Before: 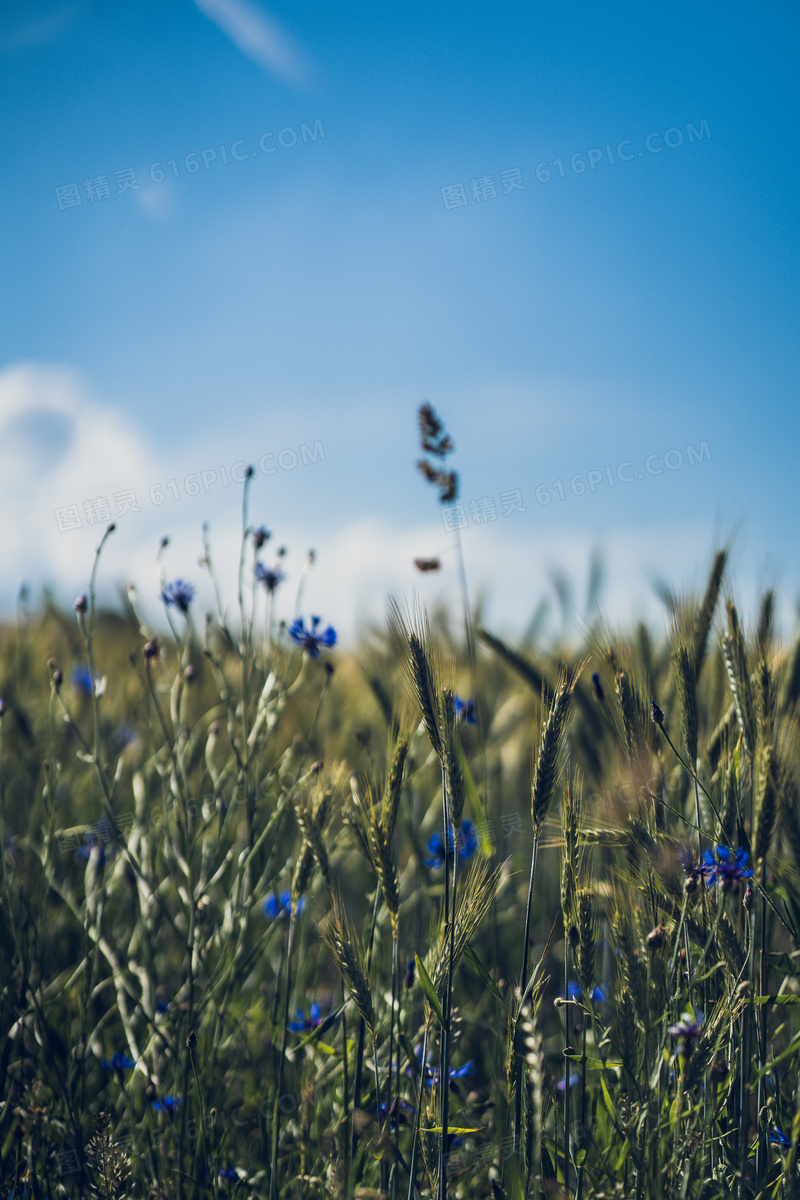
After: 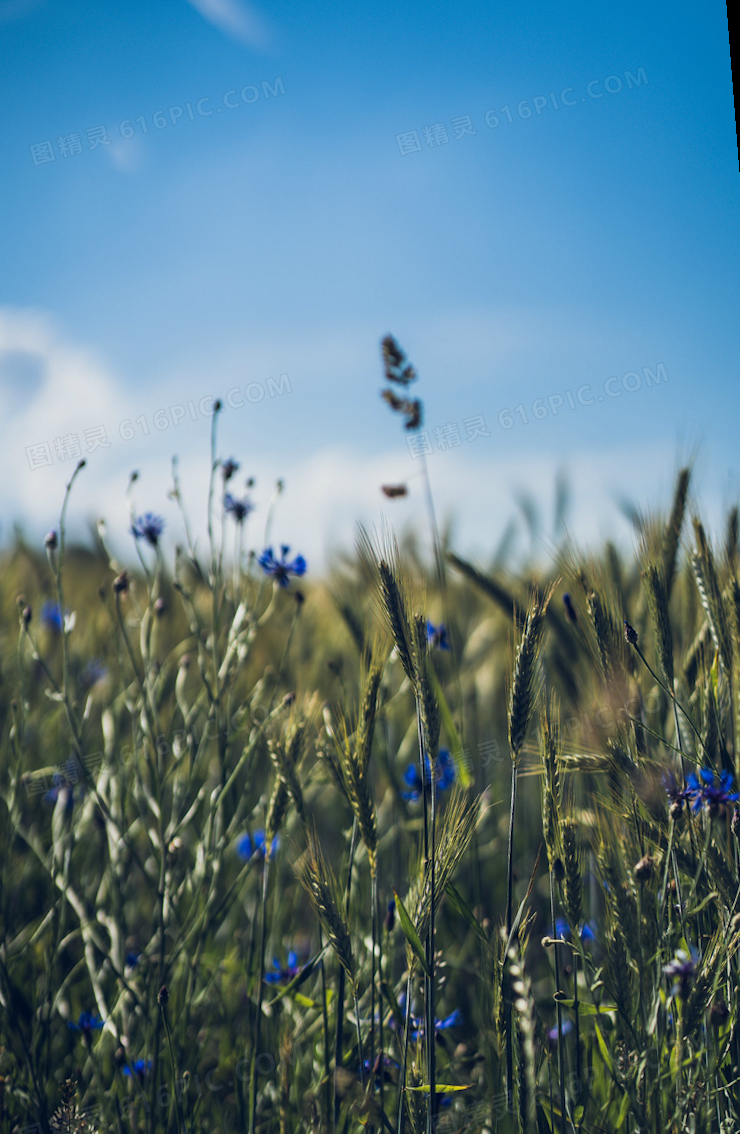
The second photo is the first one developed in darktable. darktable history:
rotate and perspective: rotation -1.68°, lens shift (vertical) -0.146, crop left 0.049, crop right 0.912, crop top 0.032, crop bottom 0.96
white balance: red 0.986, blue 1.01
